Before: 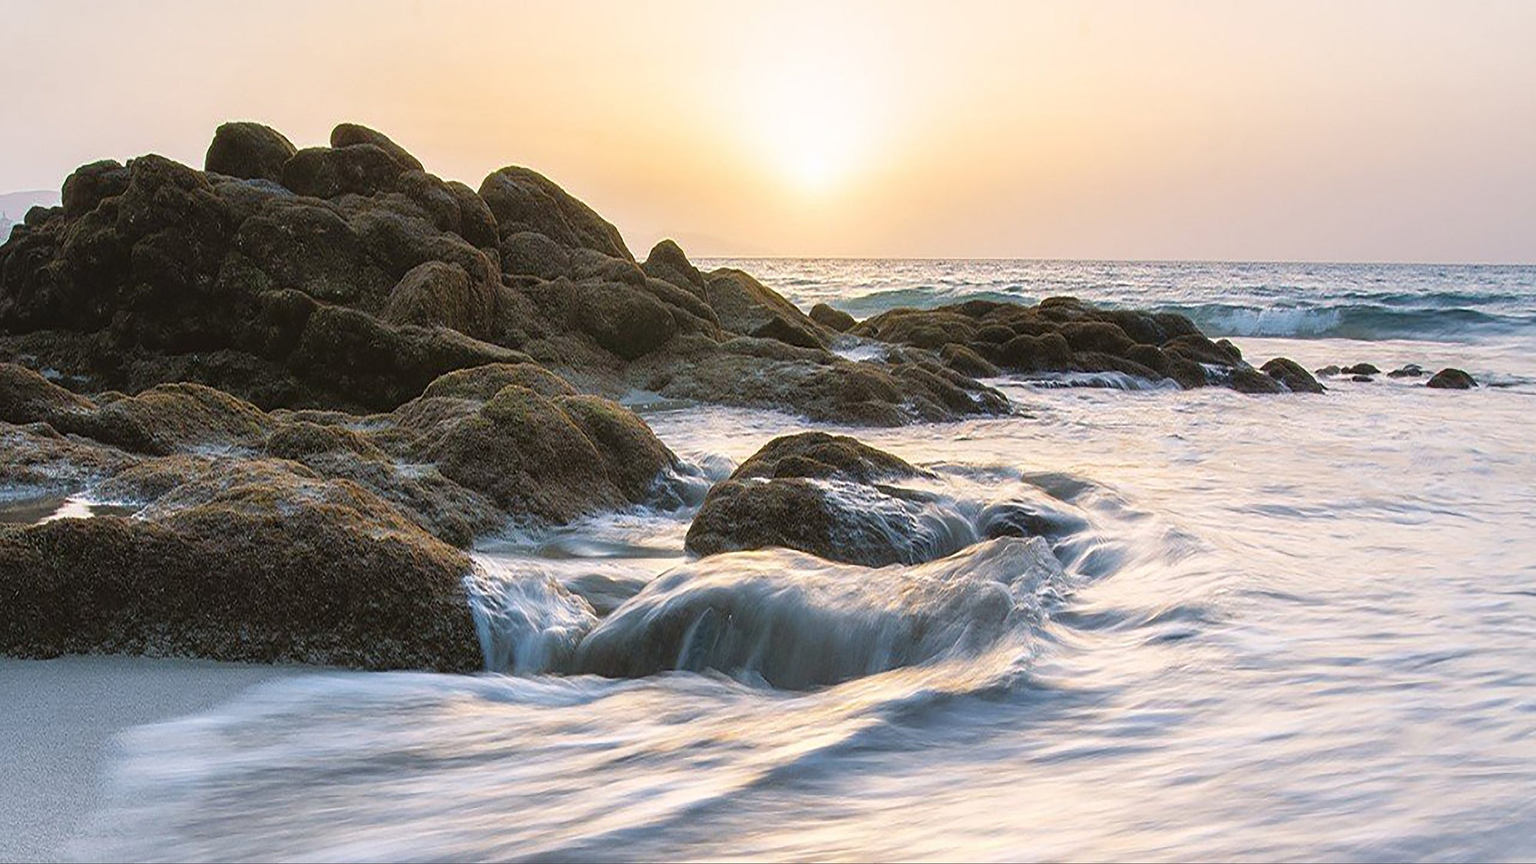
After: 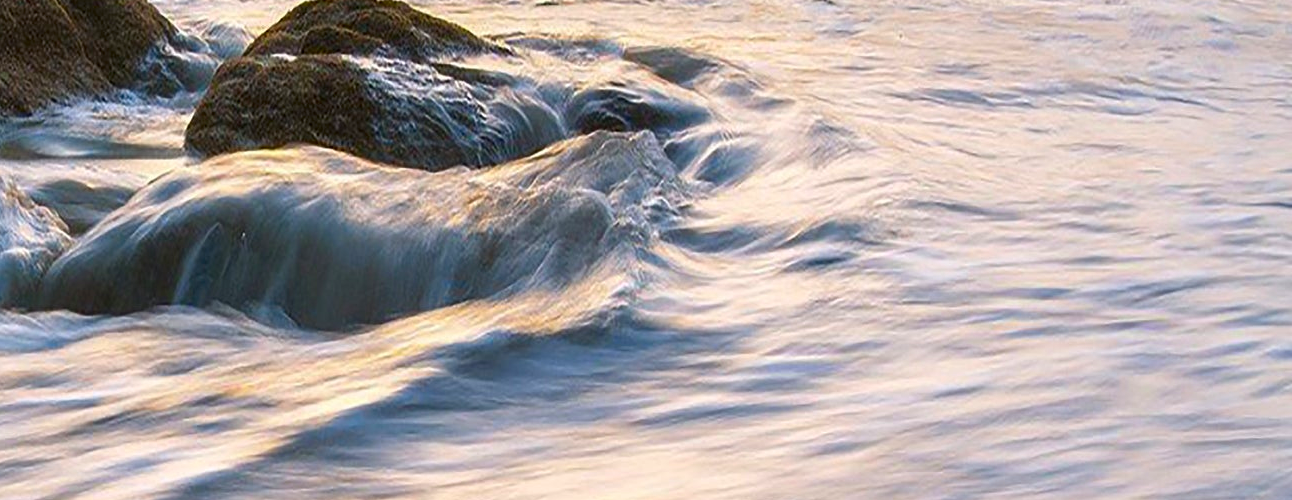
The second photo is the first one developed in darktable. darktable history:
color correction: highlights b* 0.042, saturation 1.32
contrast brightness saturation: brightness -0.097
crop and rotate: left 35.397%, top 50.566%, bottom 4.973%
